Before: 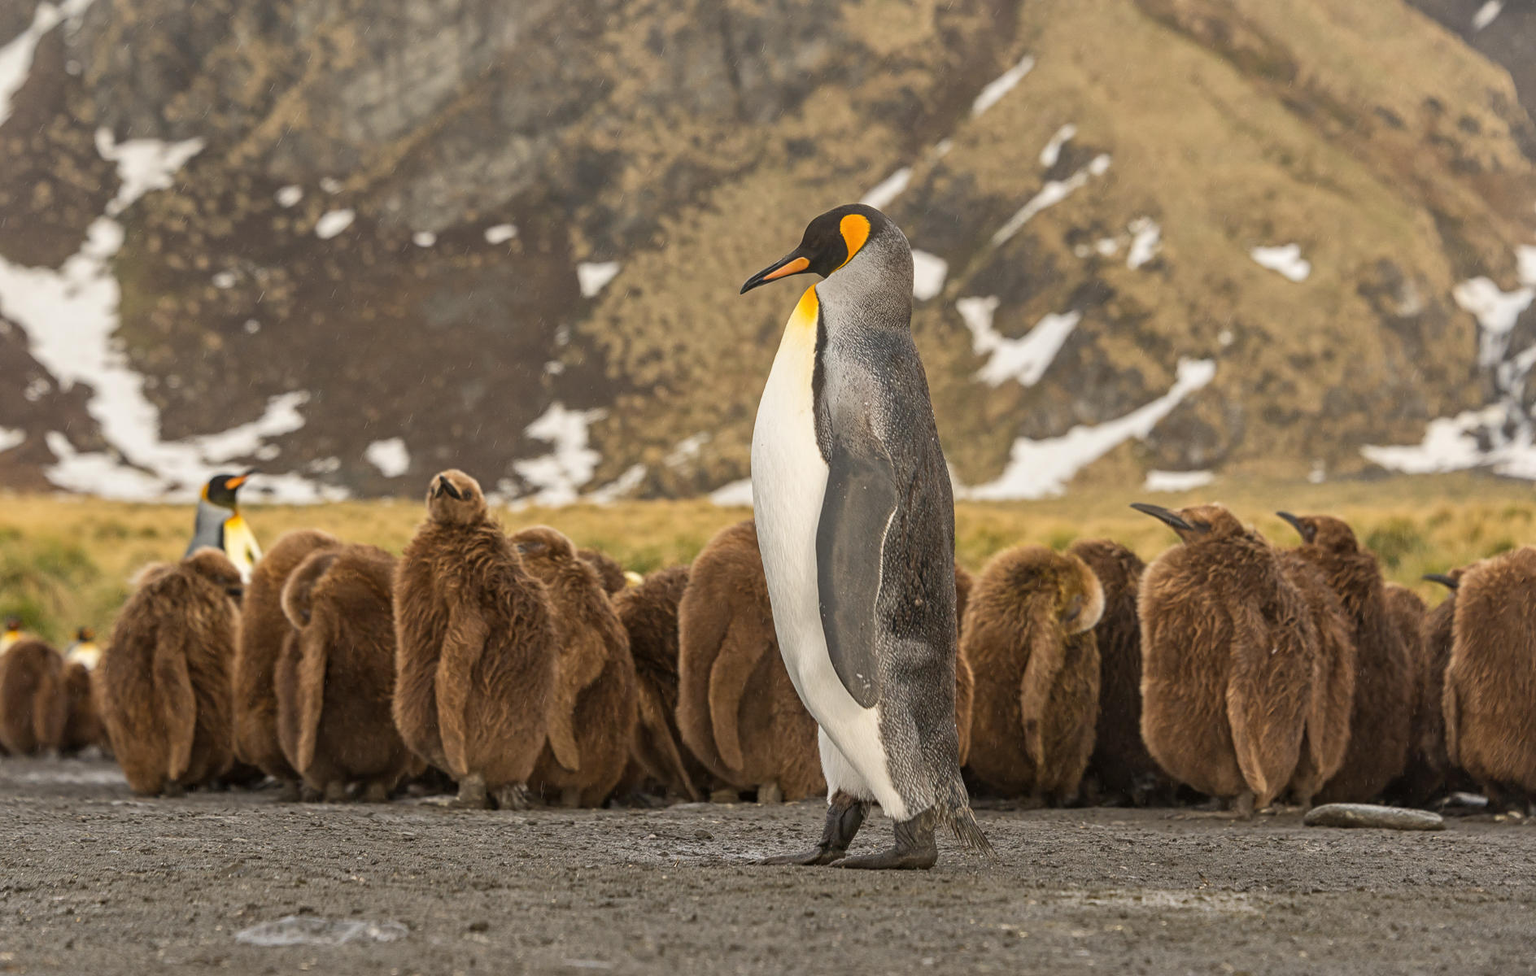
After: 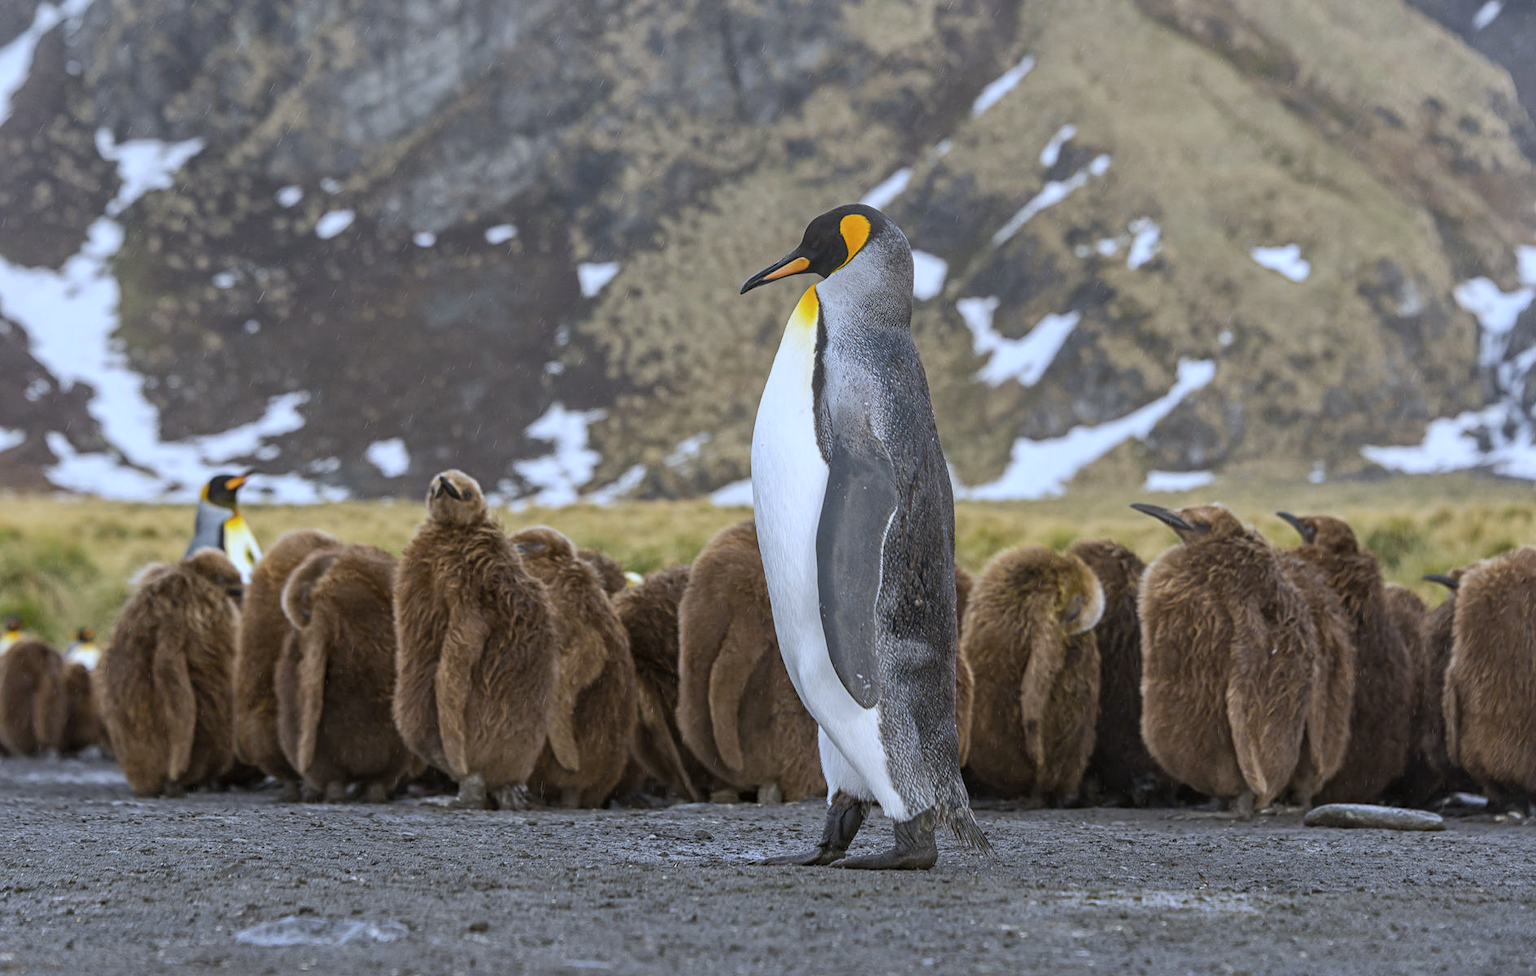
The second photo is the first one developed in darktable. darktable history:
contrast brightness saturation: saturation -0.05
white balance: red 0.871, blue 1.249
